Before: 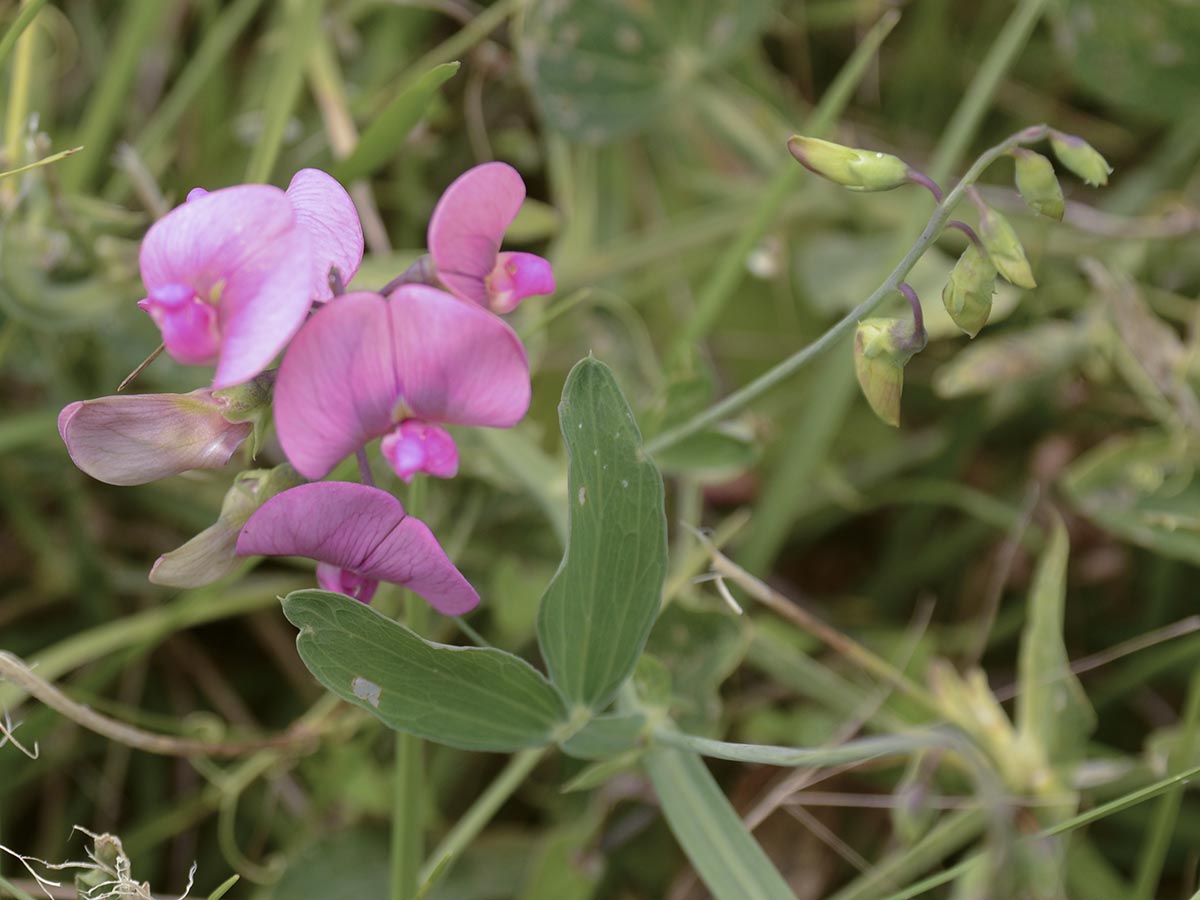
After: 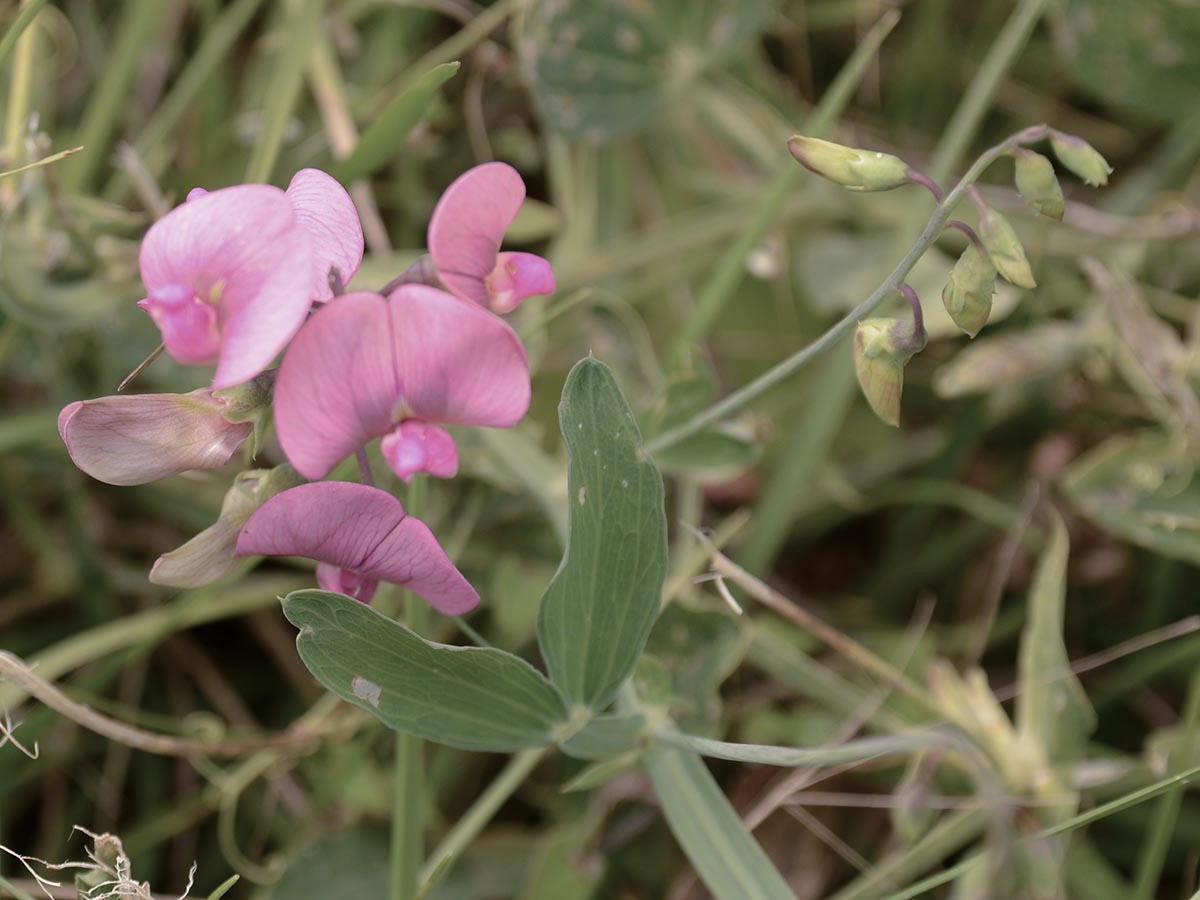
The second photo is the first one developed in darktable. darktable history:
color correction: highlights a* 5.5, highlights b* 5.27, saturation 0.667
